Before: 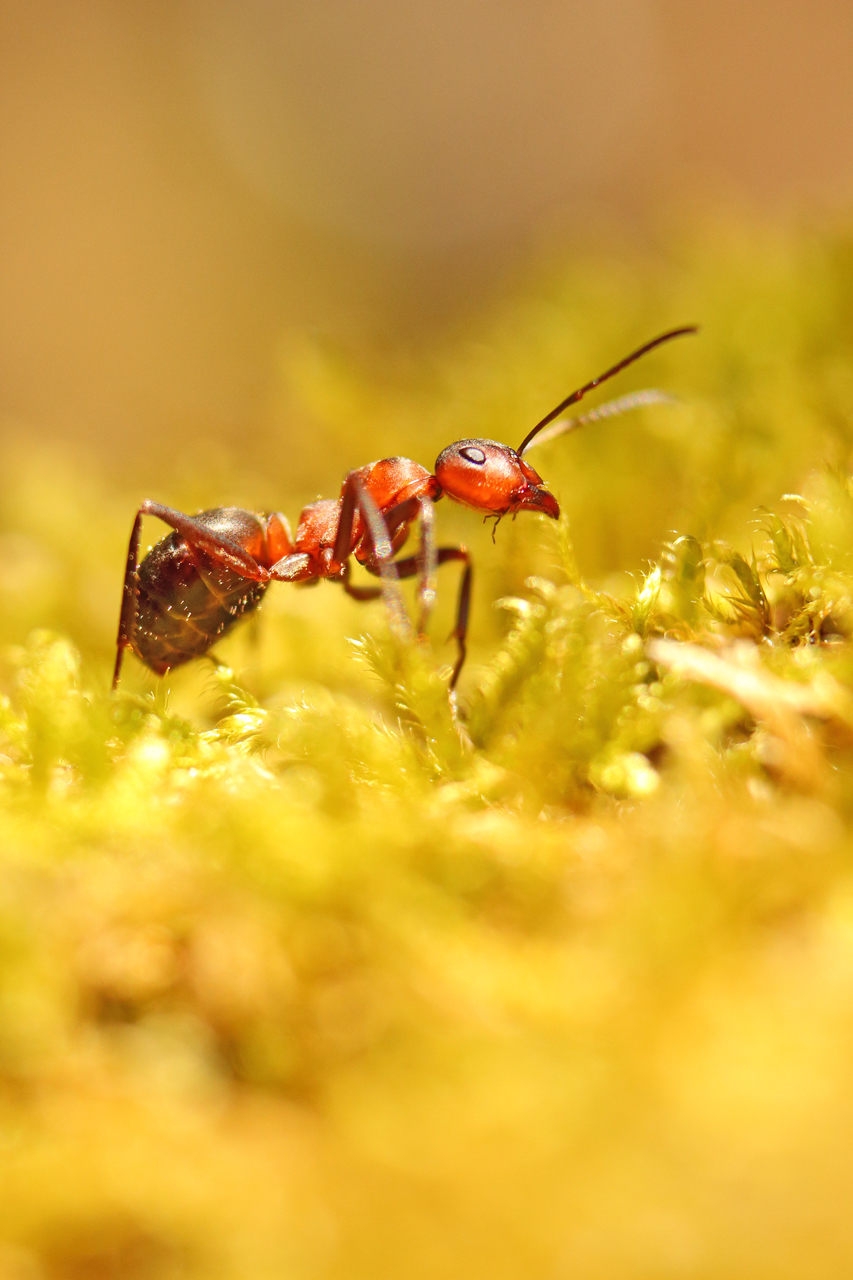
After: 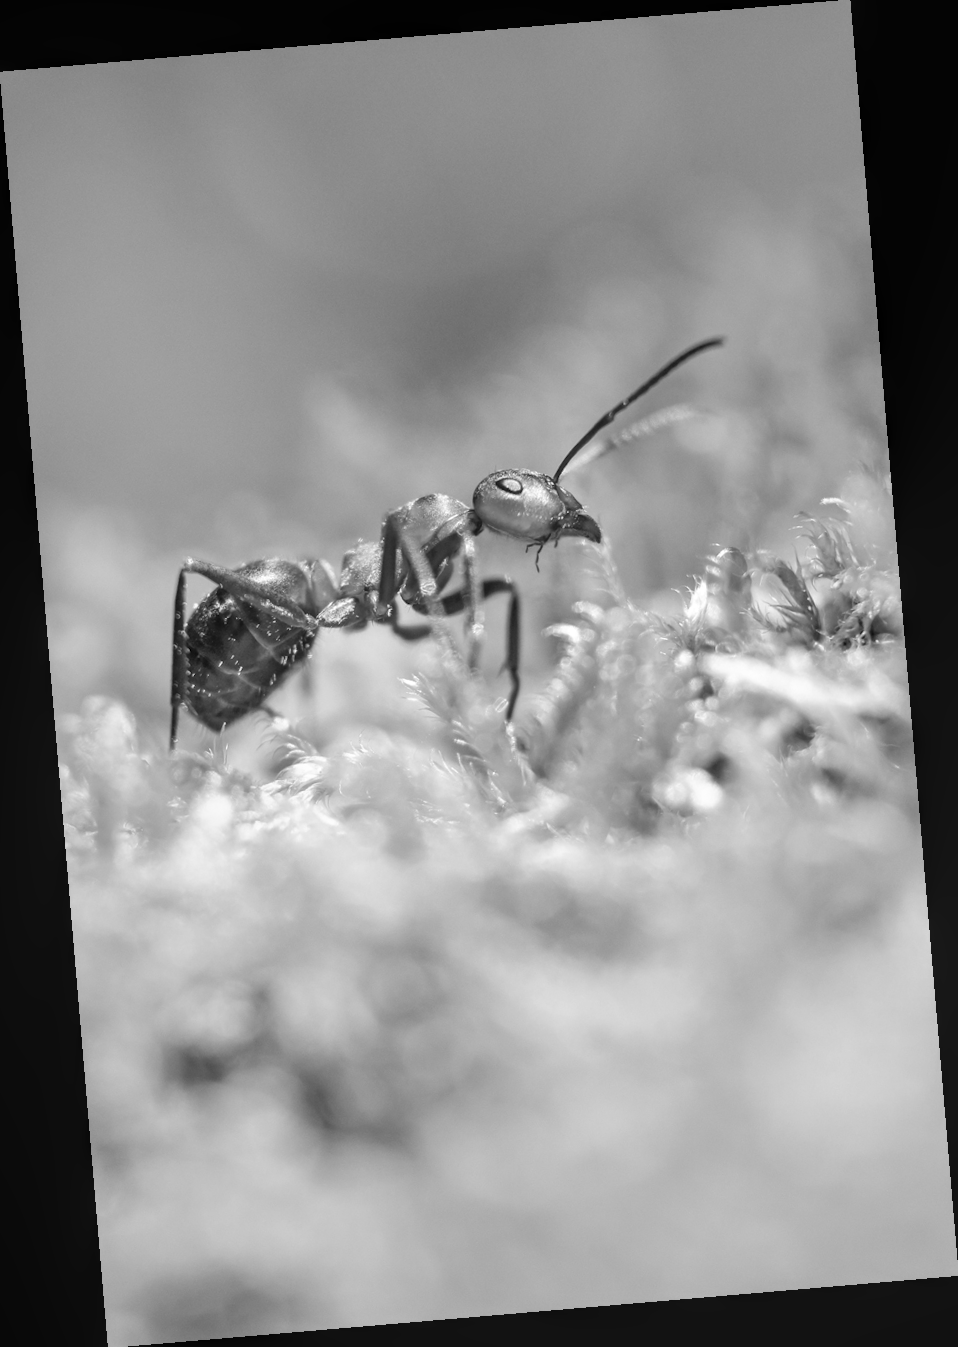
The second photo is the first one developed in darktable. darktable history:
monochrome: on, module defaults
local contrast: on, module defaults
rotate and perspective: rotation -4.86°, automatic cropping off
